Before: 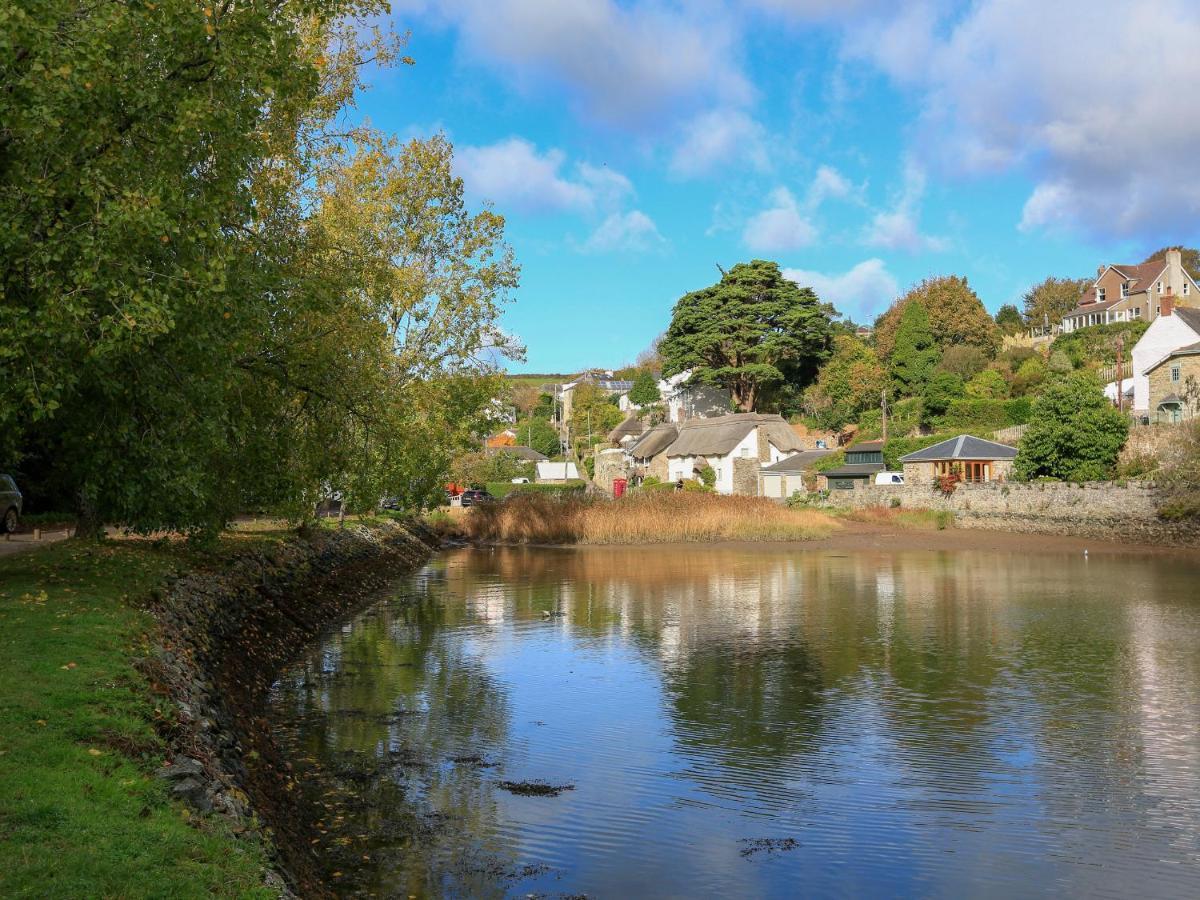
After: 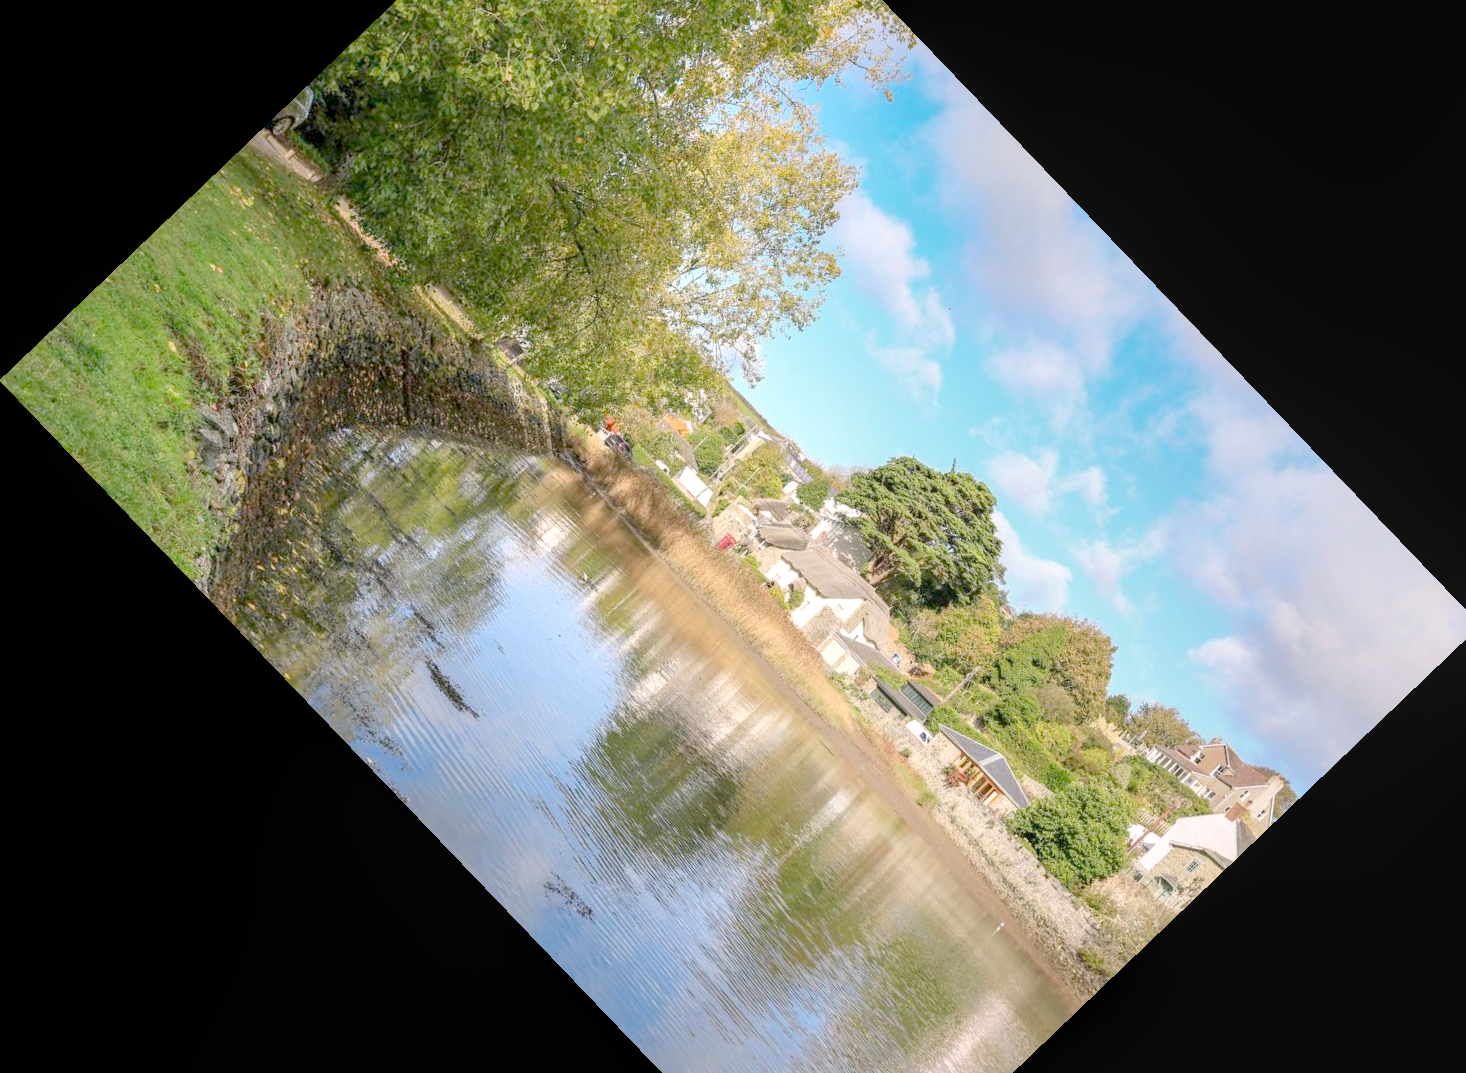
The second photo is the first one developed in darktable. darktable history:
color correction: highlights a* 3.22, highlights b* 1.93, saturation 1.19
local contrast: highlights 59%, detail 145%
crop and rotate: angle -46.26°, top 16.234%, right 0.912%, bottom 11.704%
